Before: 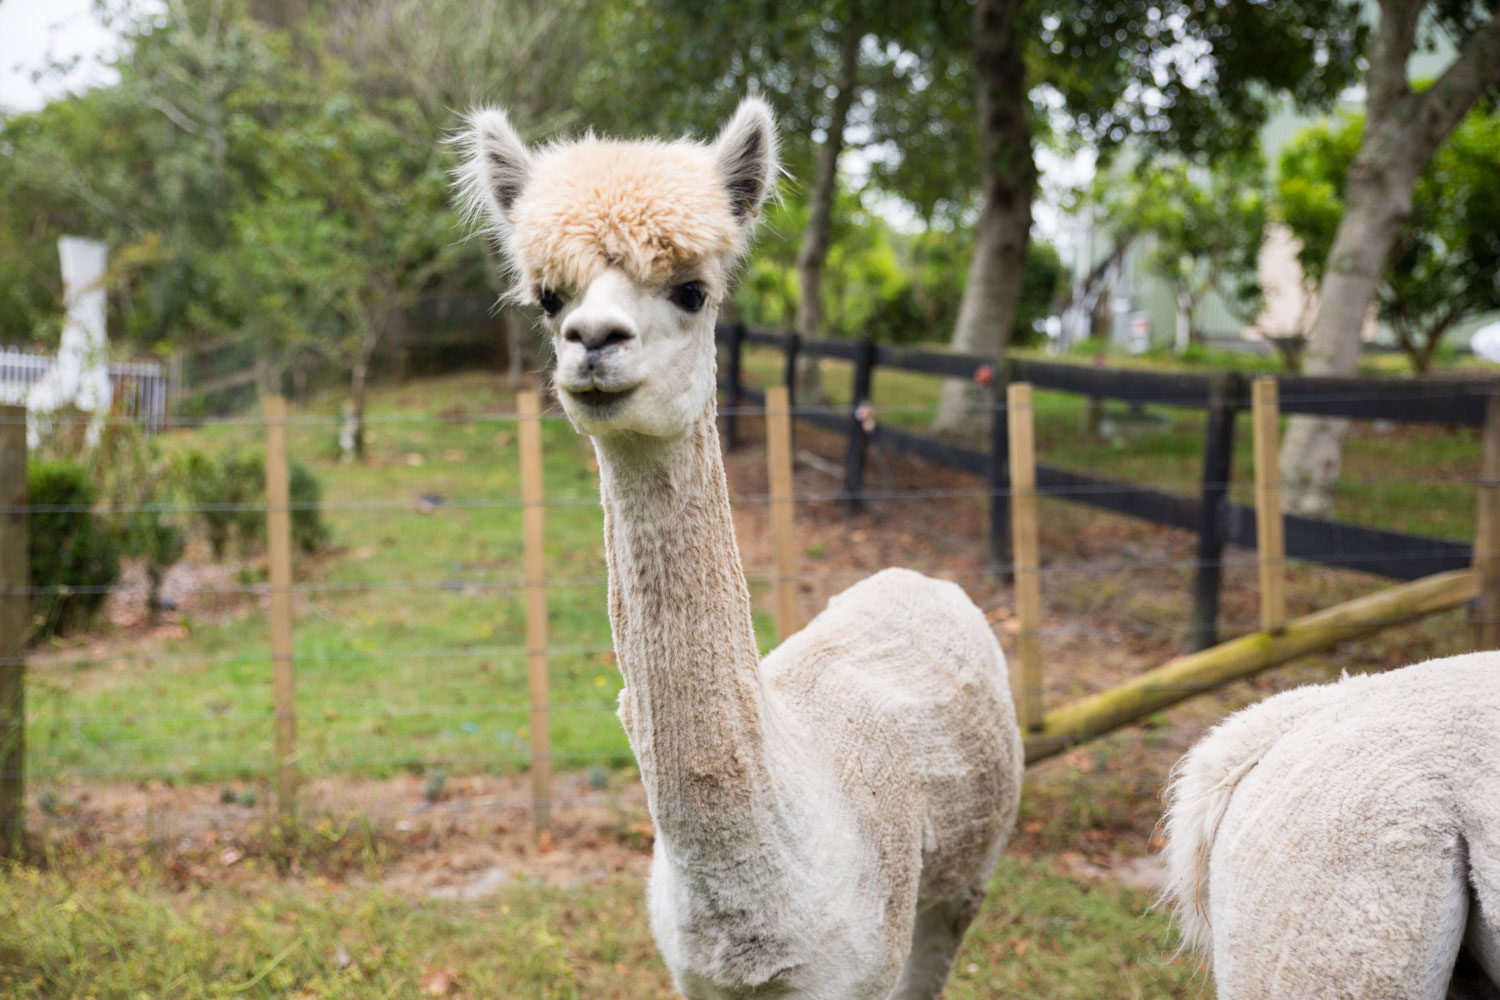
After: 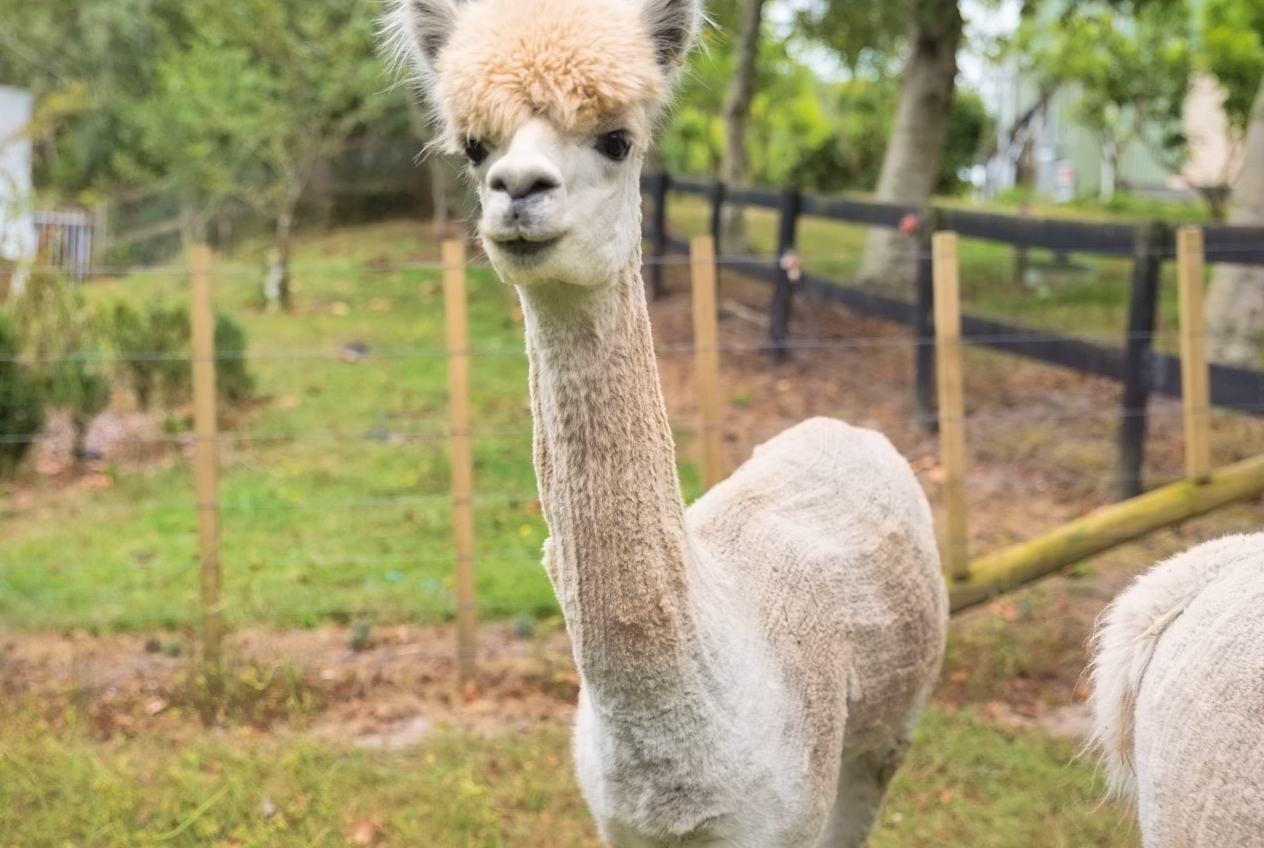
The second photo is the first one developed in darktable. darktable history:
shadows and highlights: shadows 39.46, highlights -60.1
exposure: compensate exposure bias true, compensate highlight preservation false
contrast brightness saturation: contrast 0.143, brightness 0.216
velvia: on, module defaults
contrast equalizer: octaves 7, y [[0.5 ×6], [0.5 ×6], [0.5 ×6], [0 ×6], [0, 0.039, 0.251, 0.29, 0.293, 0.292]]
crop and rotate: left 5.003%, top 15.104%, right 10.675%
